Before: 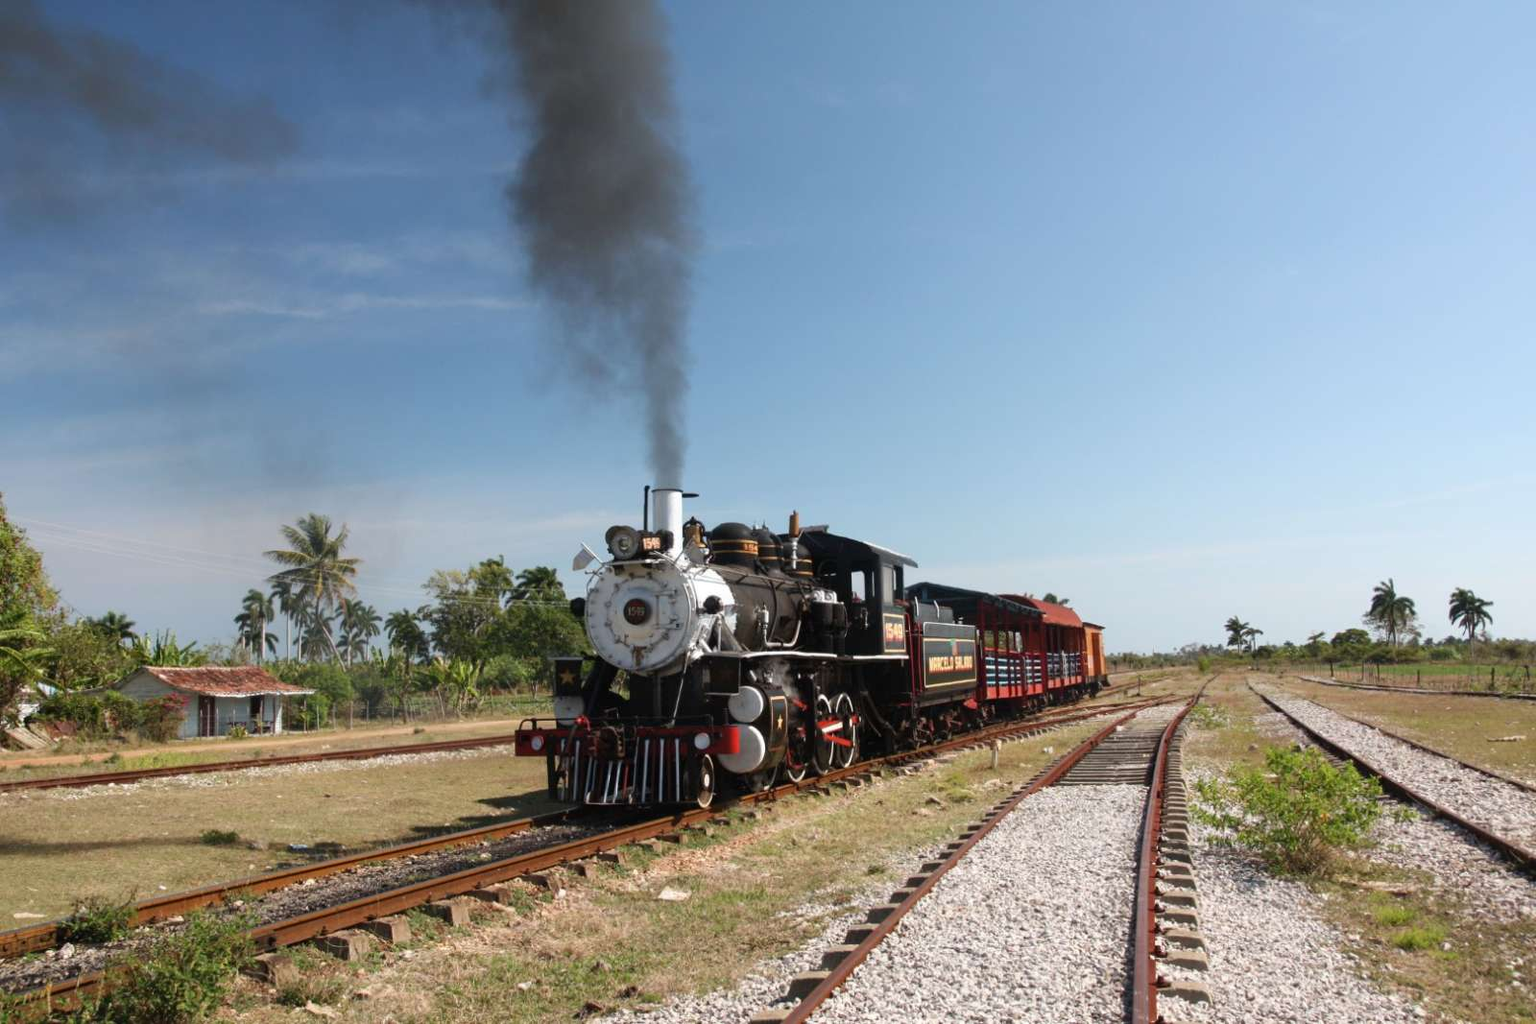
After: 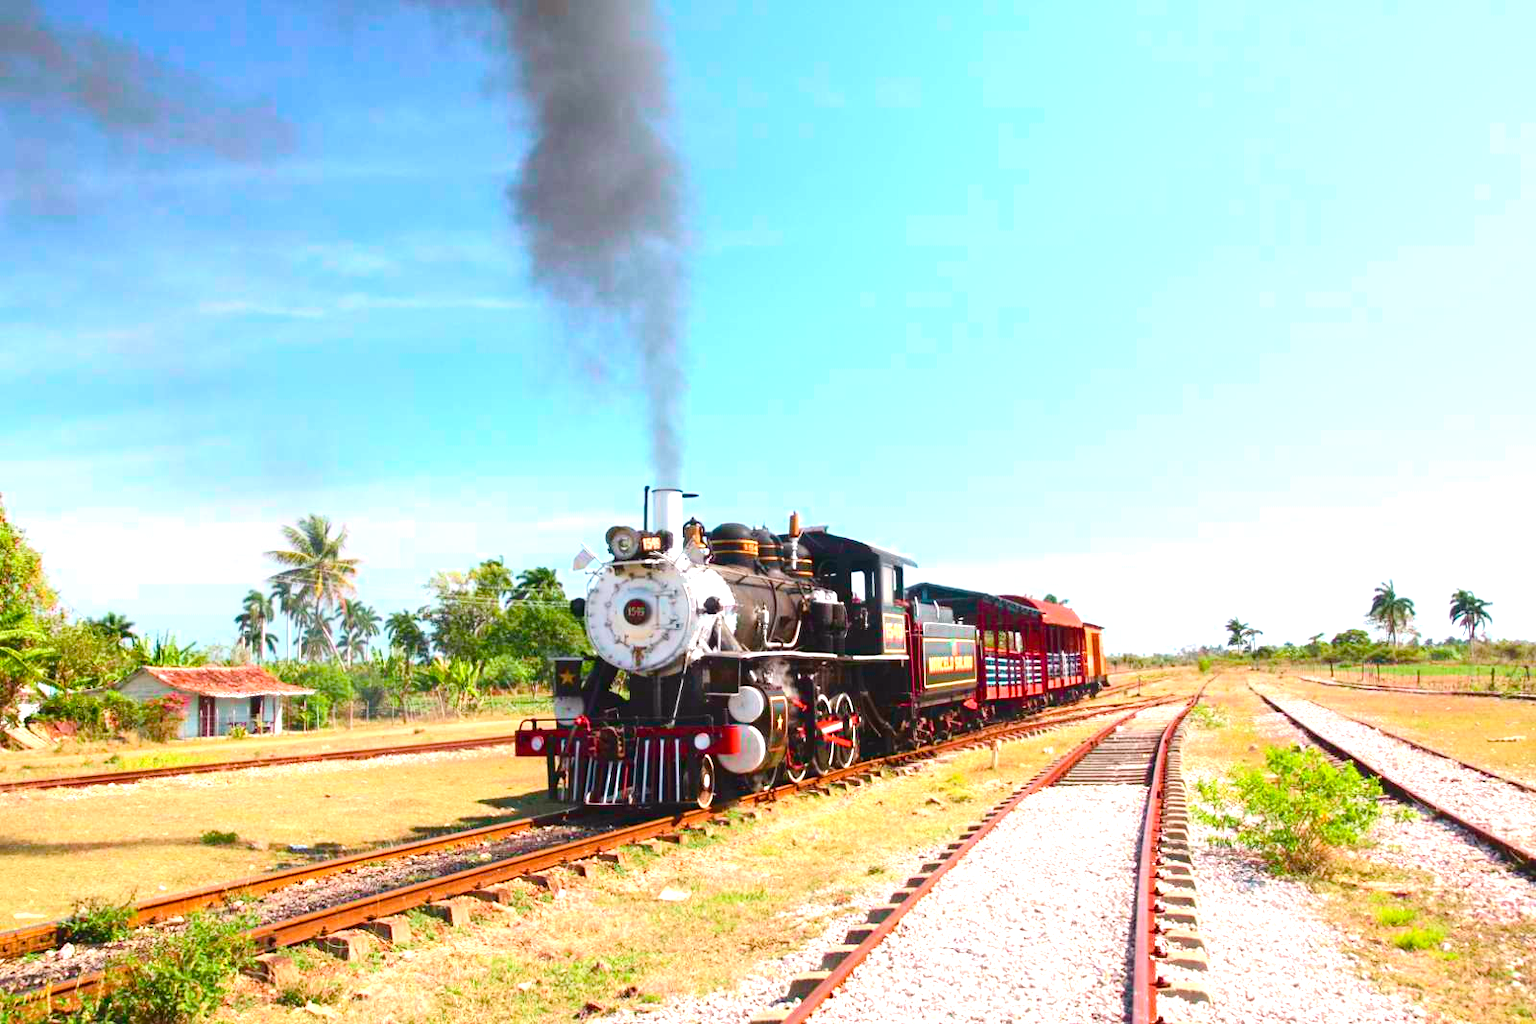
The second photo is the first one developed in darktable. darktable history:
color balance rgb: perceptual saturation grading › global saturation 20%, perceptual saturation grading › highlights -25%, perceptual saturation grading › shadows 25%, global vibrance 50%
exposure: black level correction 0, exposure 1.5 EV, compensate highlight preservation false
tone curve: curves: ch0 [(0, 0.025) (0.15, 0.143) (0.452, 0.486) (0.751, 0.788) (1, 0.961)]; ch1 [(0, 0) (0.43, 0.408) (0.476, 0.469) (0.497, 0.507) (0.546, 0.571) (0.566, 0.607) (0.62, 0.657) (1, 1)]; ch2 [(0, 0) (0.386, 0.397) (0.505, 0.498) (0.547, 0.546) (0.579, 0.58) (1, 1)], color space Lab, independent channels, preserve colors none
